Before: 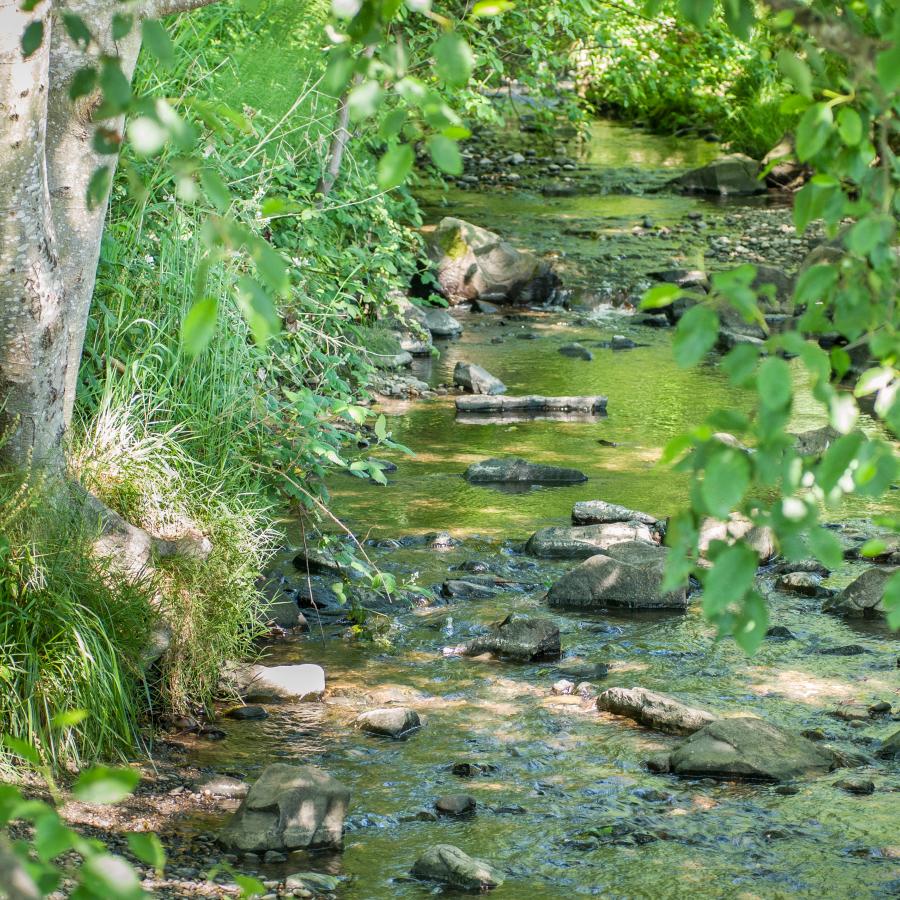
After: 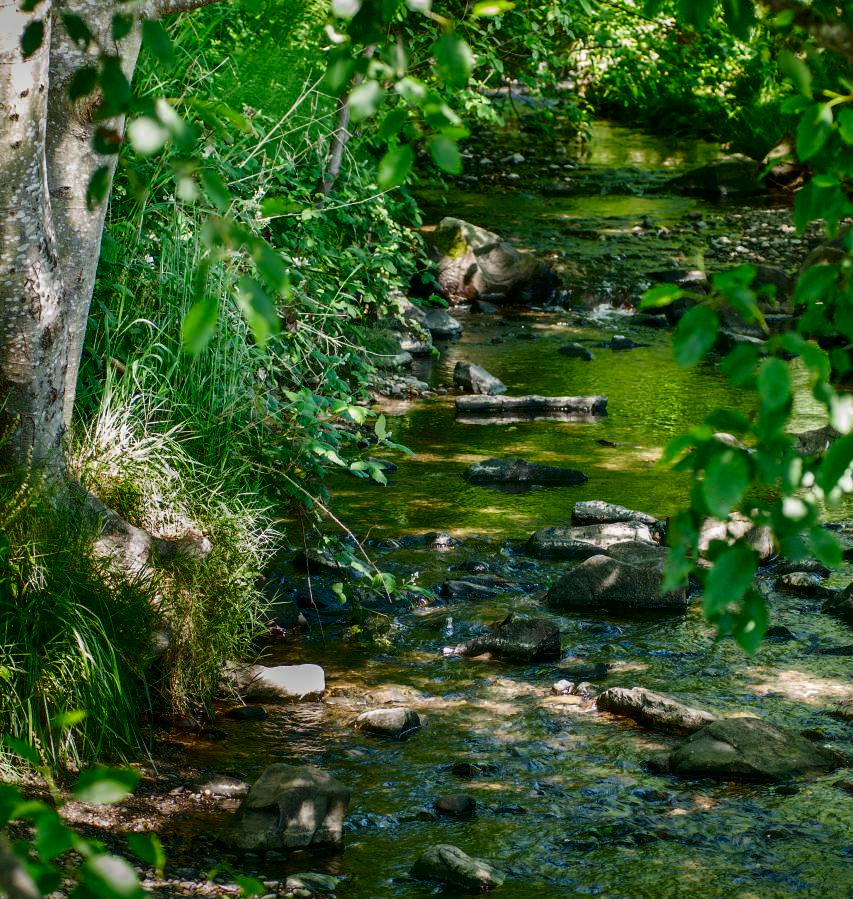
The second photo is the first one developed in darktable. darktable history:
haze removal: strength -0.05
crop and rotate: right 5.167%
white balance: emerald 1
contrast brightness saturation: contrast 0.09, brightness -0.59, saturation 0.17
